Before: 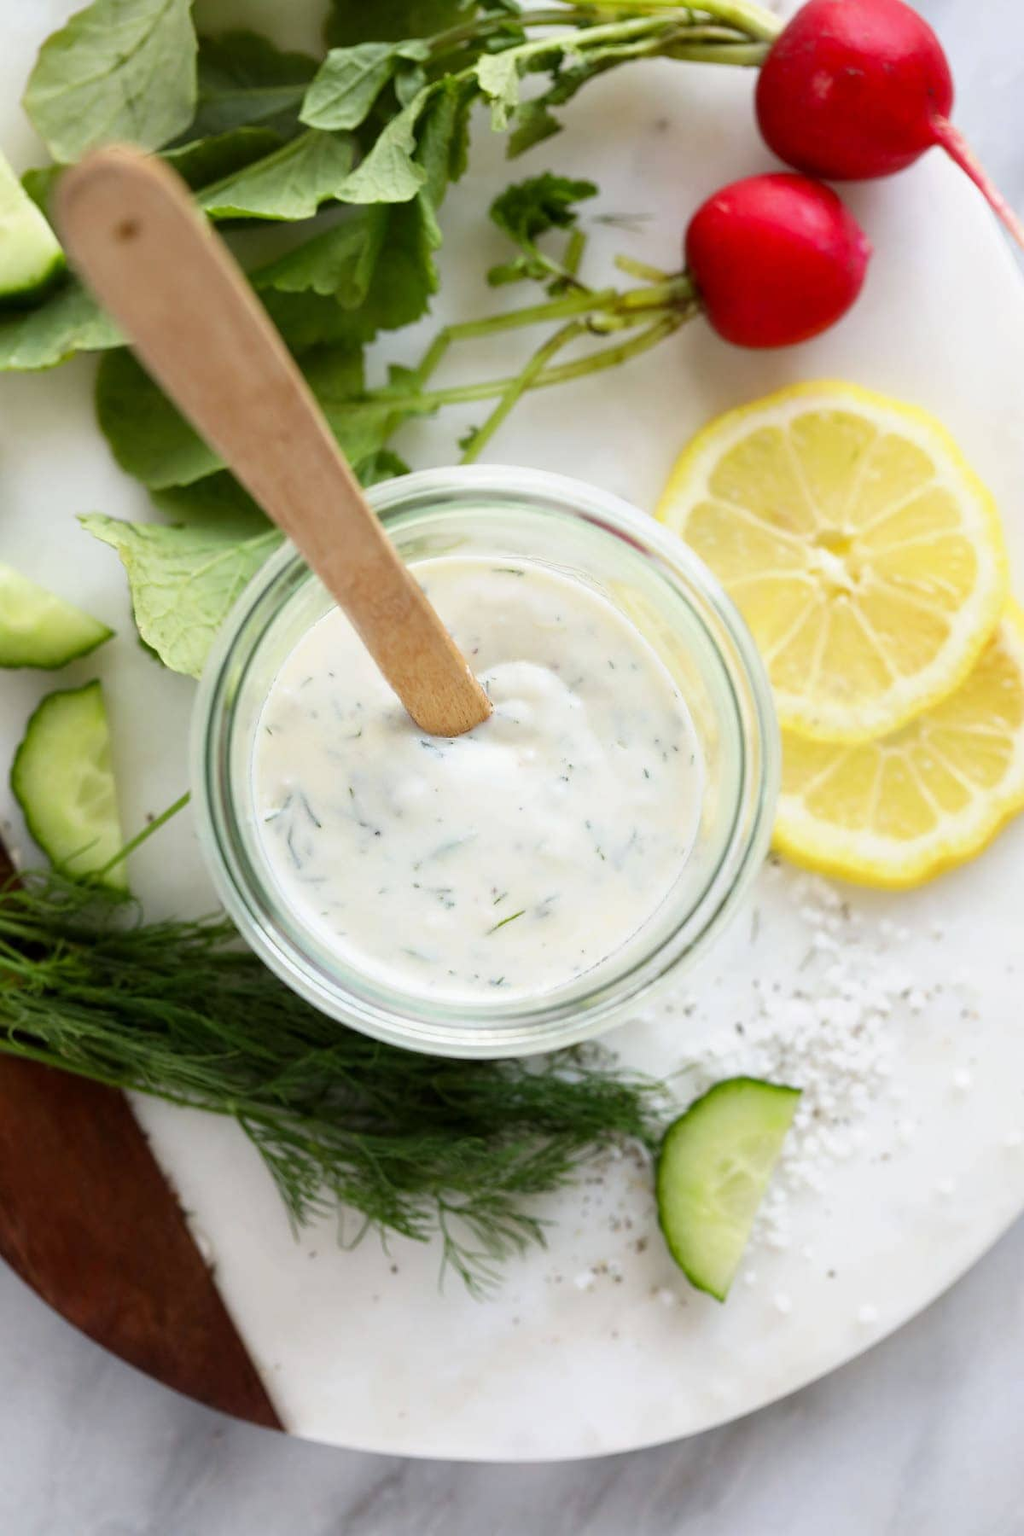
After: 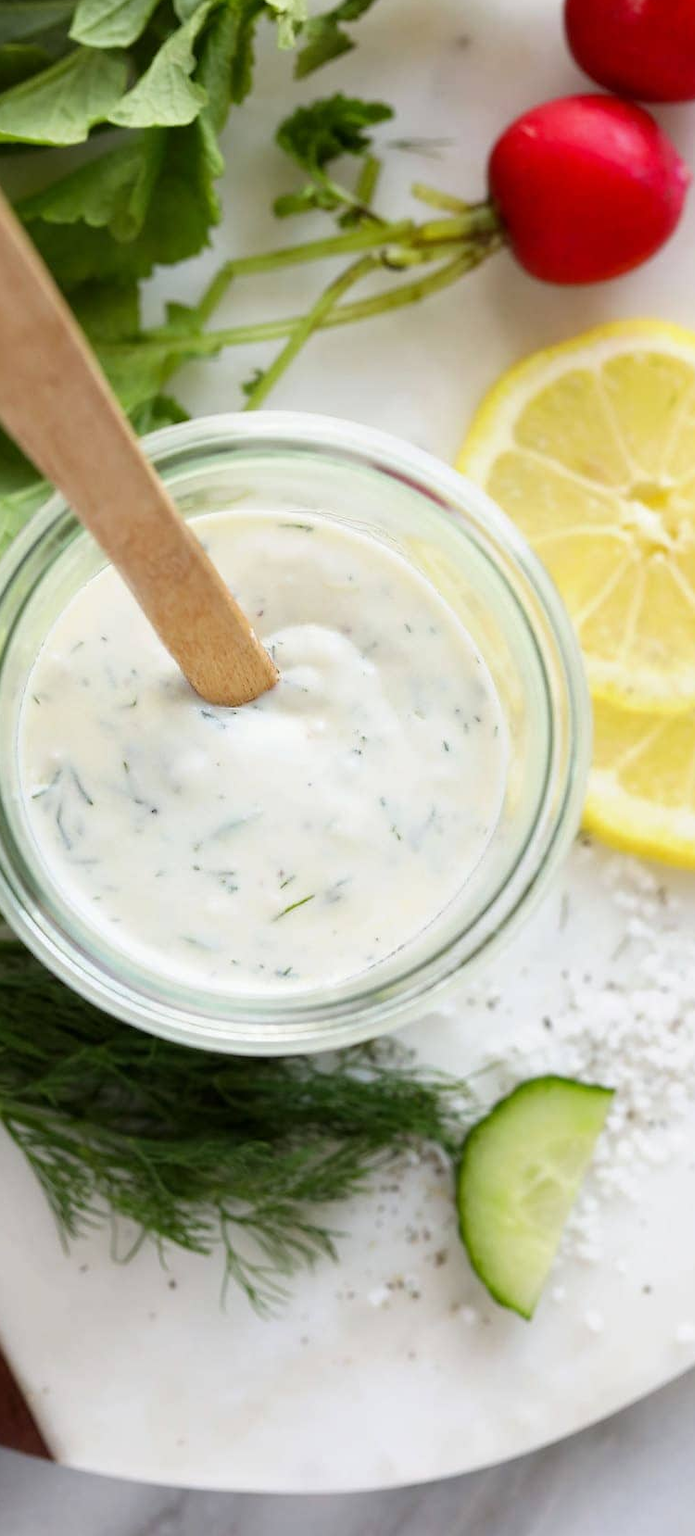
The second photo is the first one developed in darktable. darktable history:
crop and rotate: left 23.003%, top 5.633%, right 14.371%, bottom 2.255%
